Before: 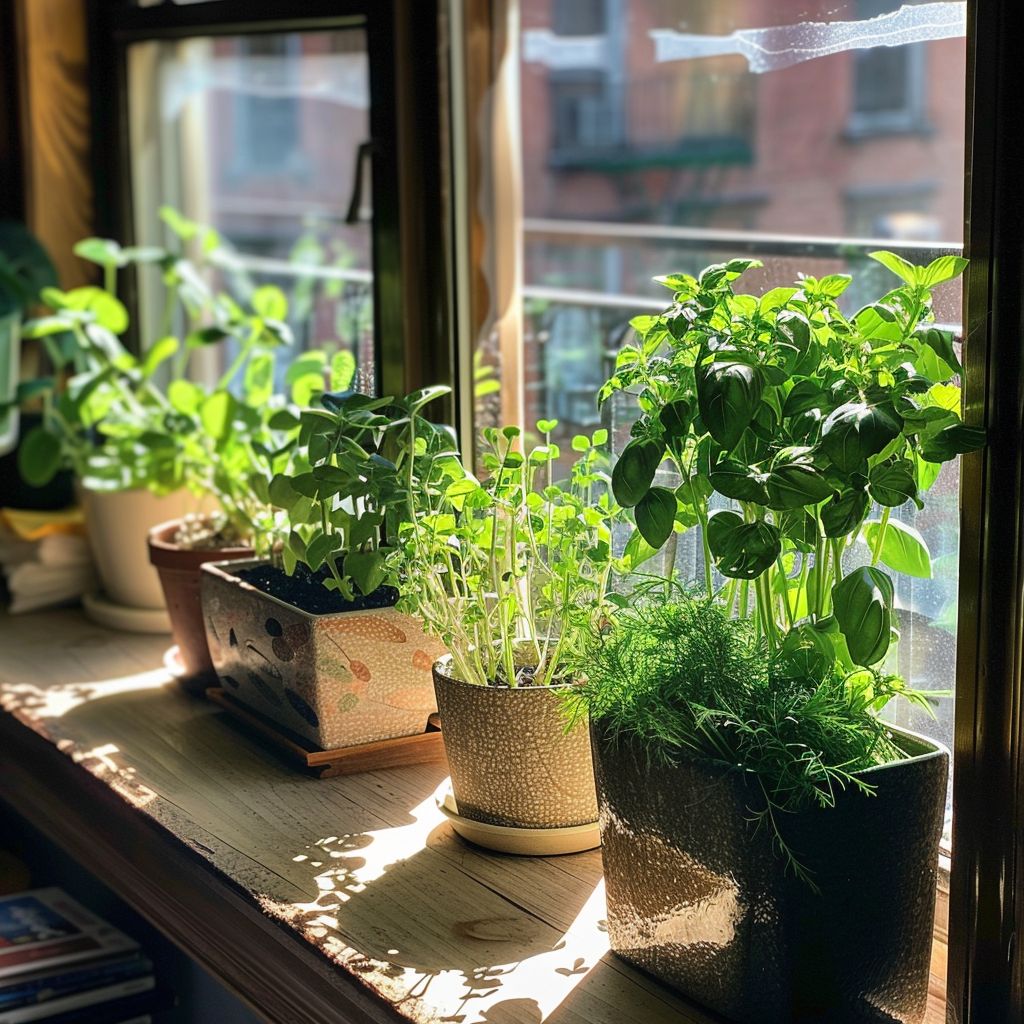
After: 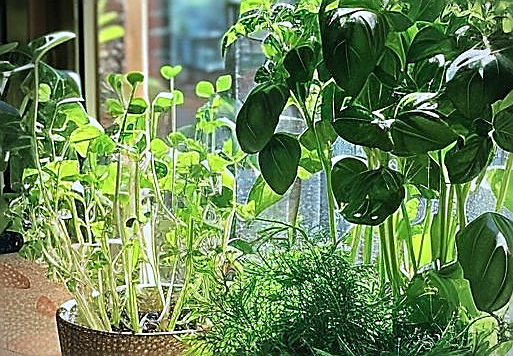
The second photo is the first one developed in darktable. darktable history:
crop: left 36.72%, top 34.598%, right 13.127%, bottom 30.597%
color correction: highlights a* -4.2, highlights b* -10.79
sharpen: radius 1.361, amount 1.234, threshold 0.627
vignetting: fall-off radius 60.95%
